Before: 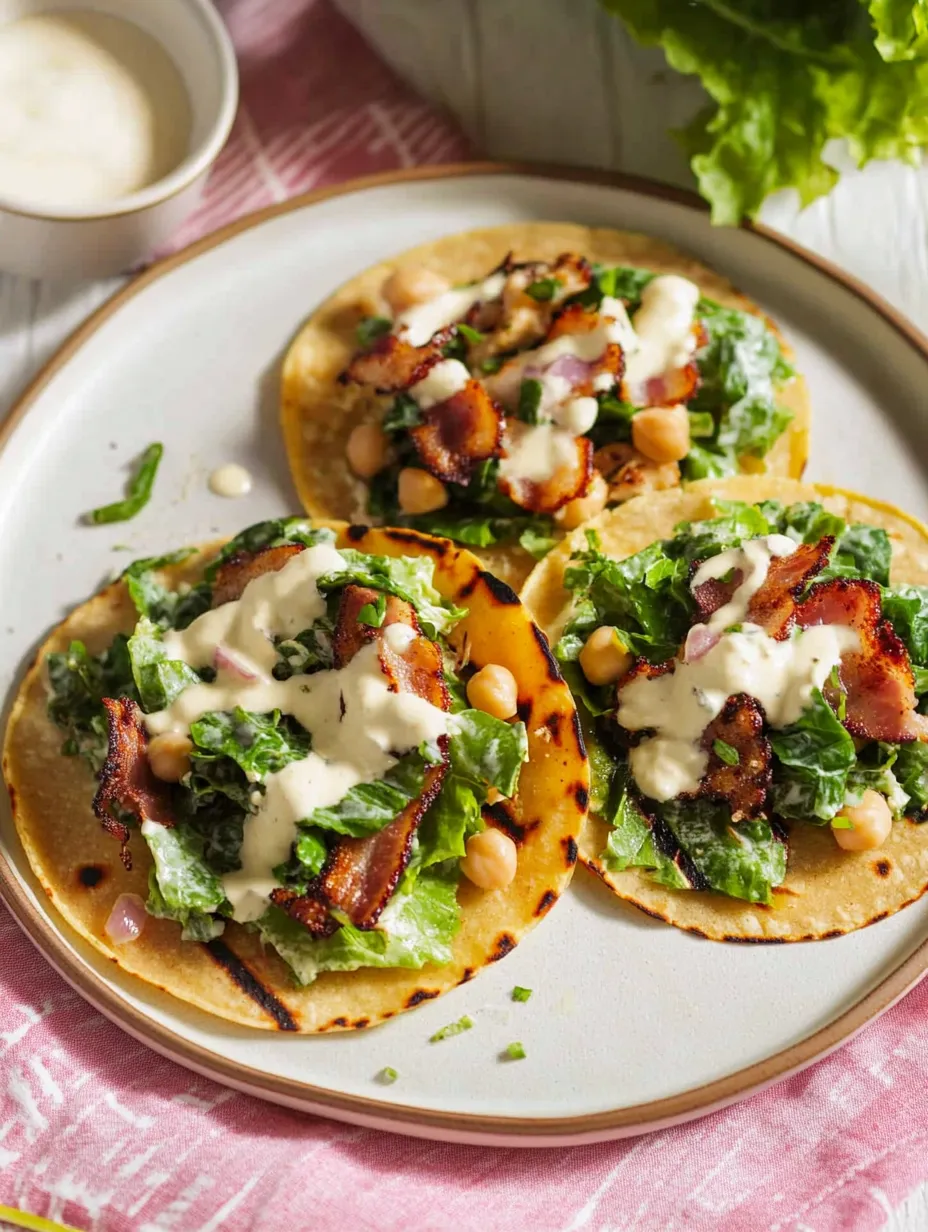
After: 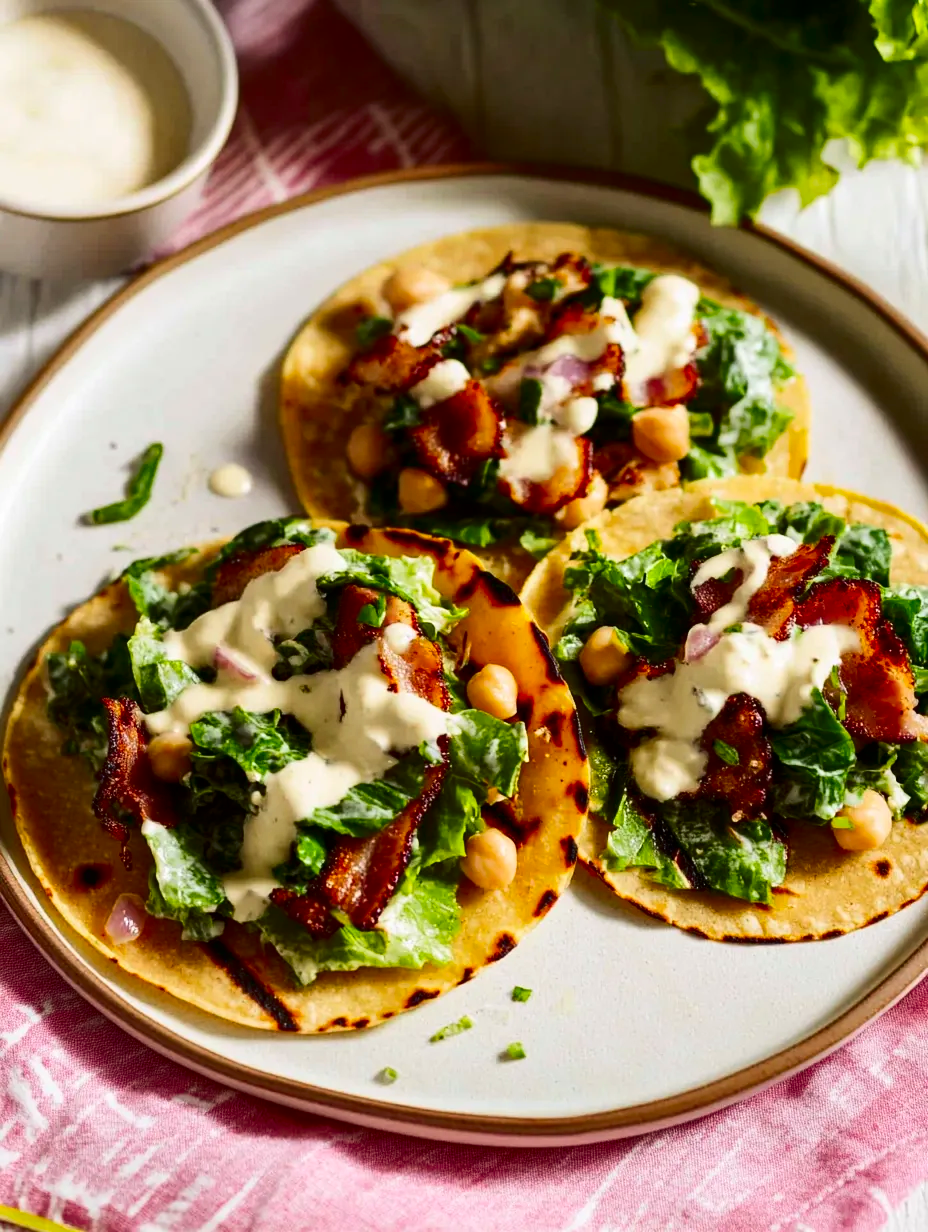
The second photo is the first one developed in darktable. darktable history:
contrast brightness saturation: contrast 0.22, brightness -0.182, saturation 0.241
